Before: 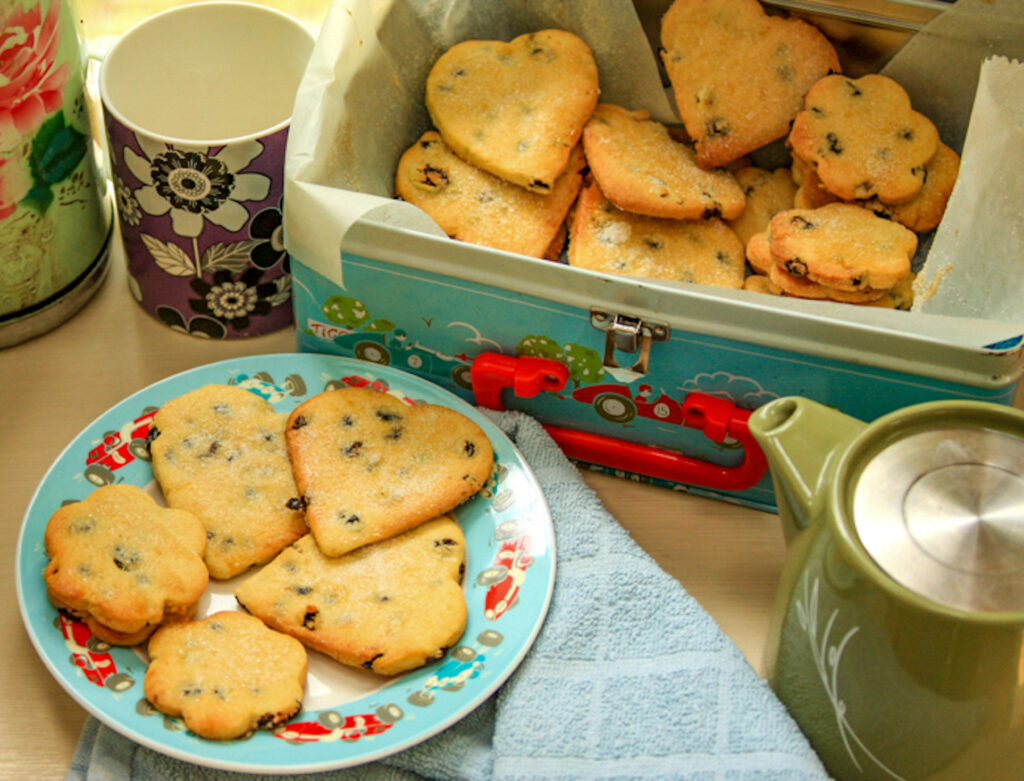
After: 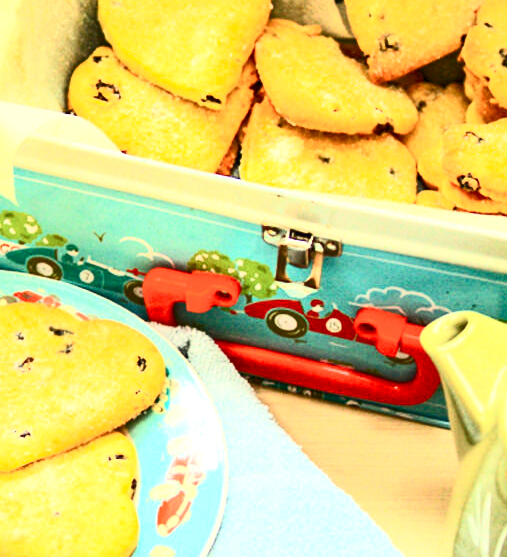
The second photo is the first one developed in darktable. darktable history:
crop: left 32.075%, top 10.976%, right 18.355%, bottom 17.596%
contrast brightness saturation: contrast 0.62, brightness 0.34, saturation 0.14
exposure: black level correction 0.001, exposure 1.05 EV, compensate exposure bias true, compensate highlight preservation false
